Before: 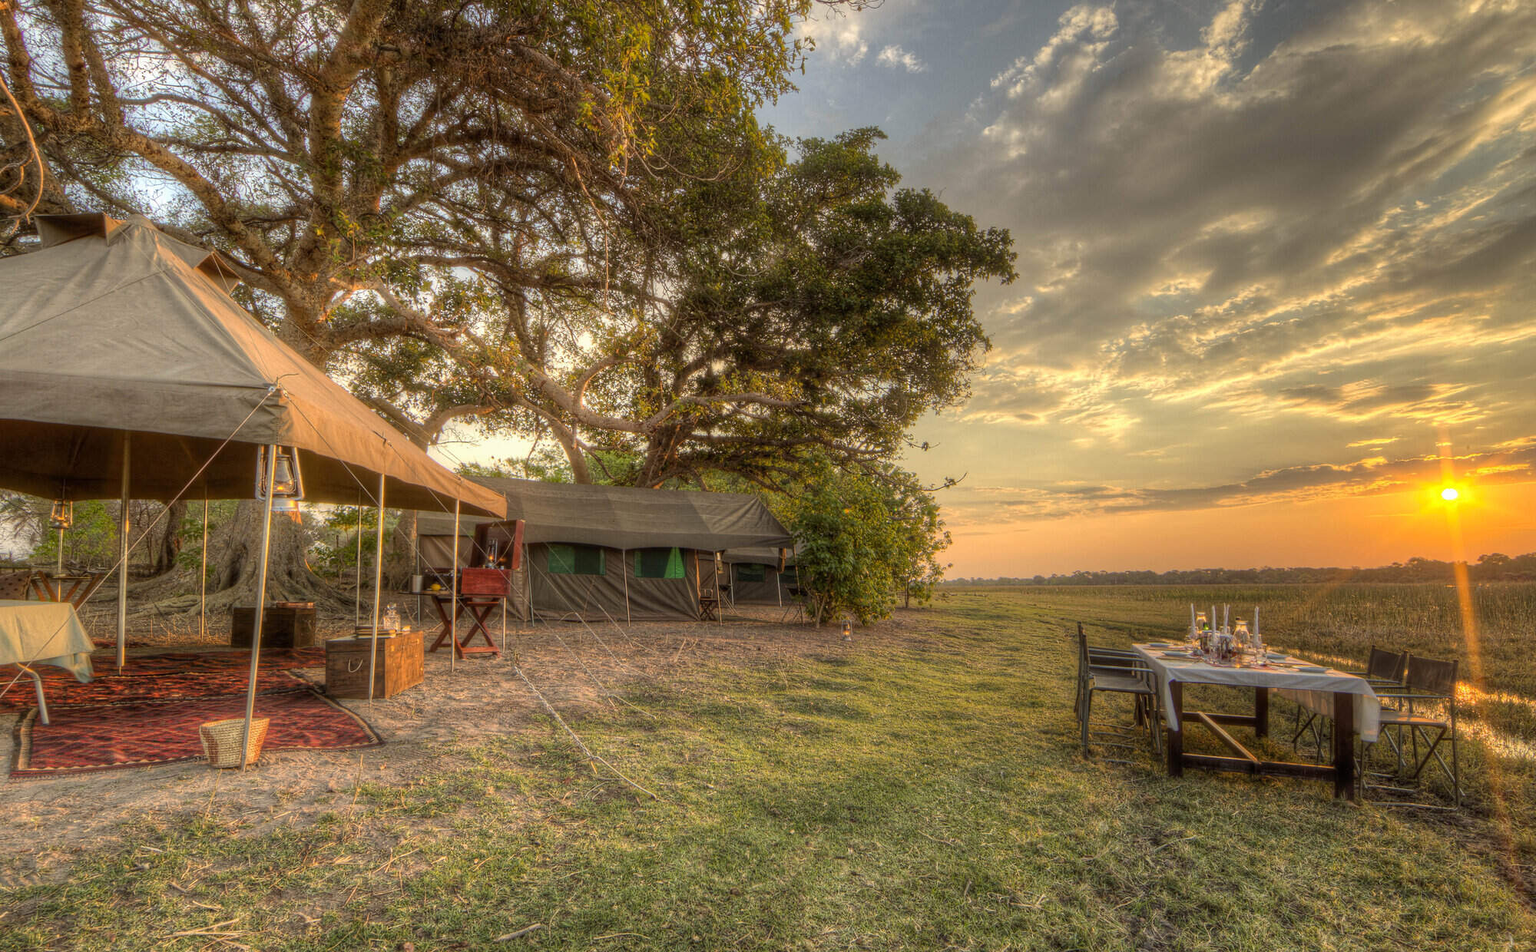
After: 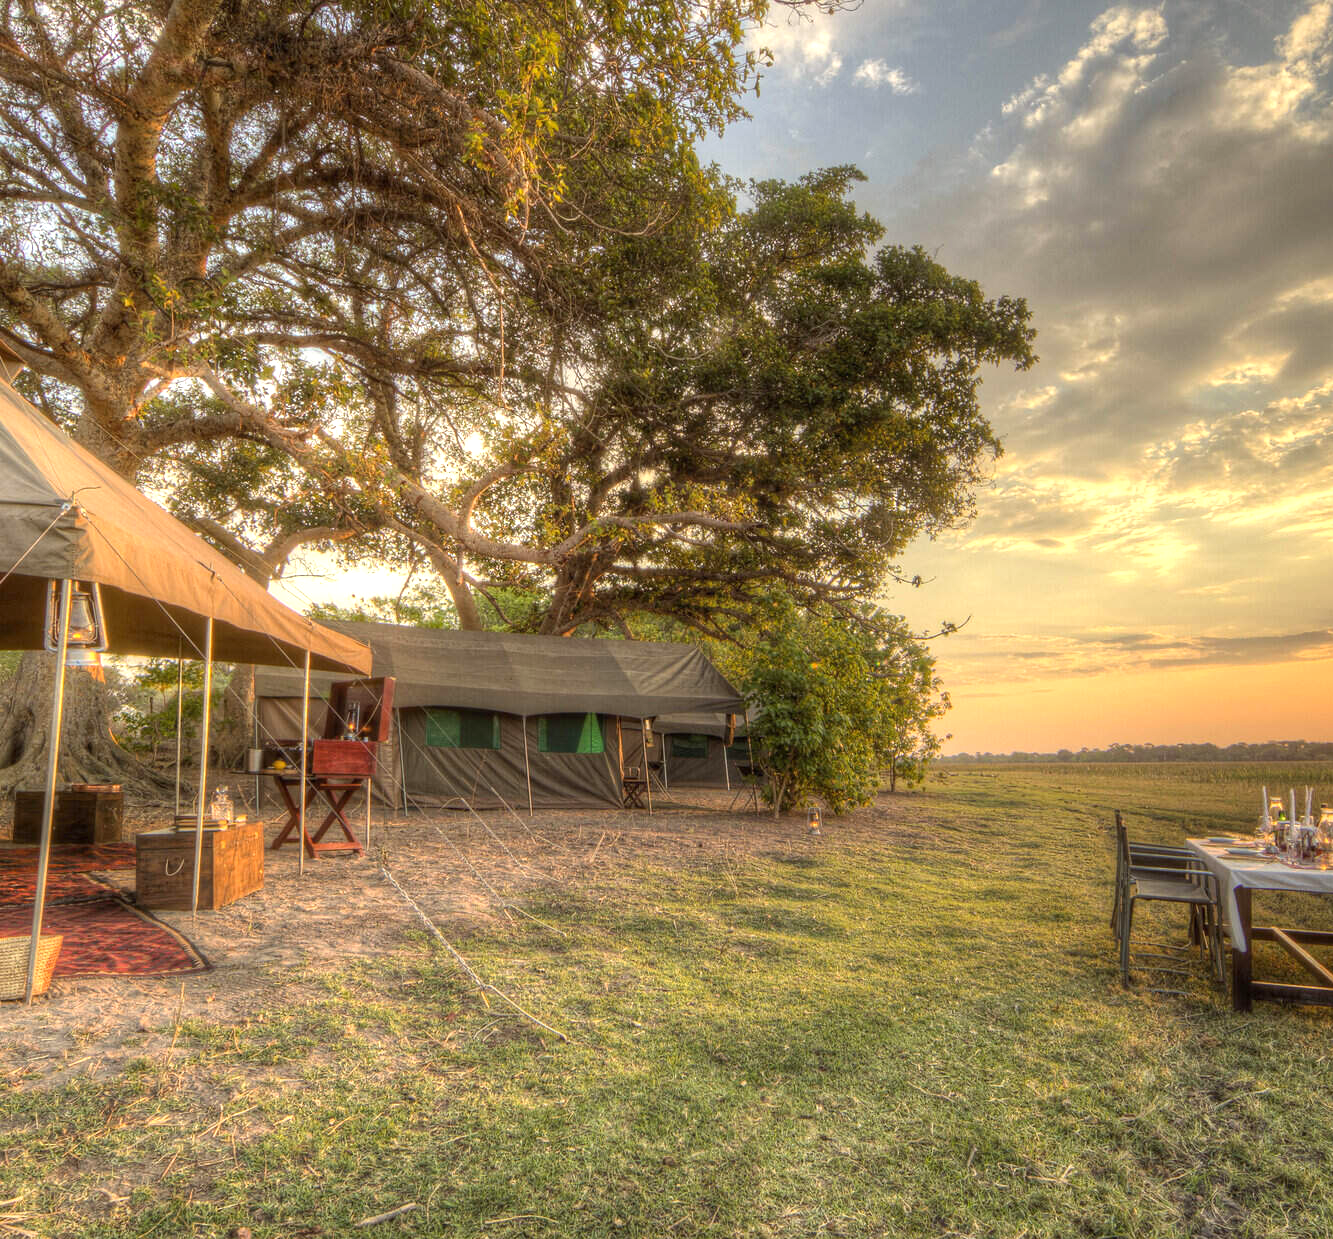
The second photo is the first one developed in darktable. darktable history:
exposure: exposure 0.515 EV, compensate highlight preservation false
crop and rotate: left 14.436%, right 18.898%
